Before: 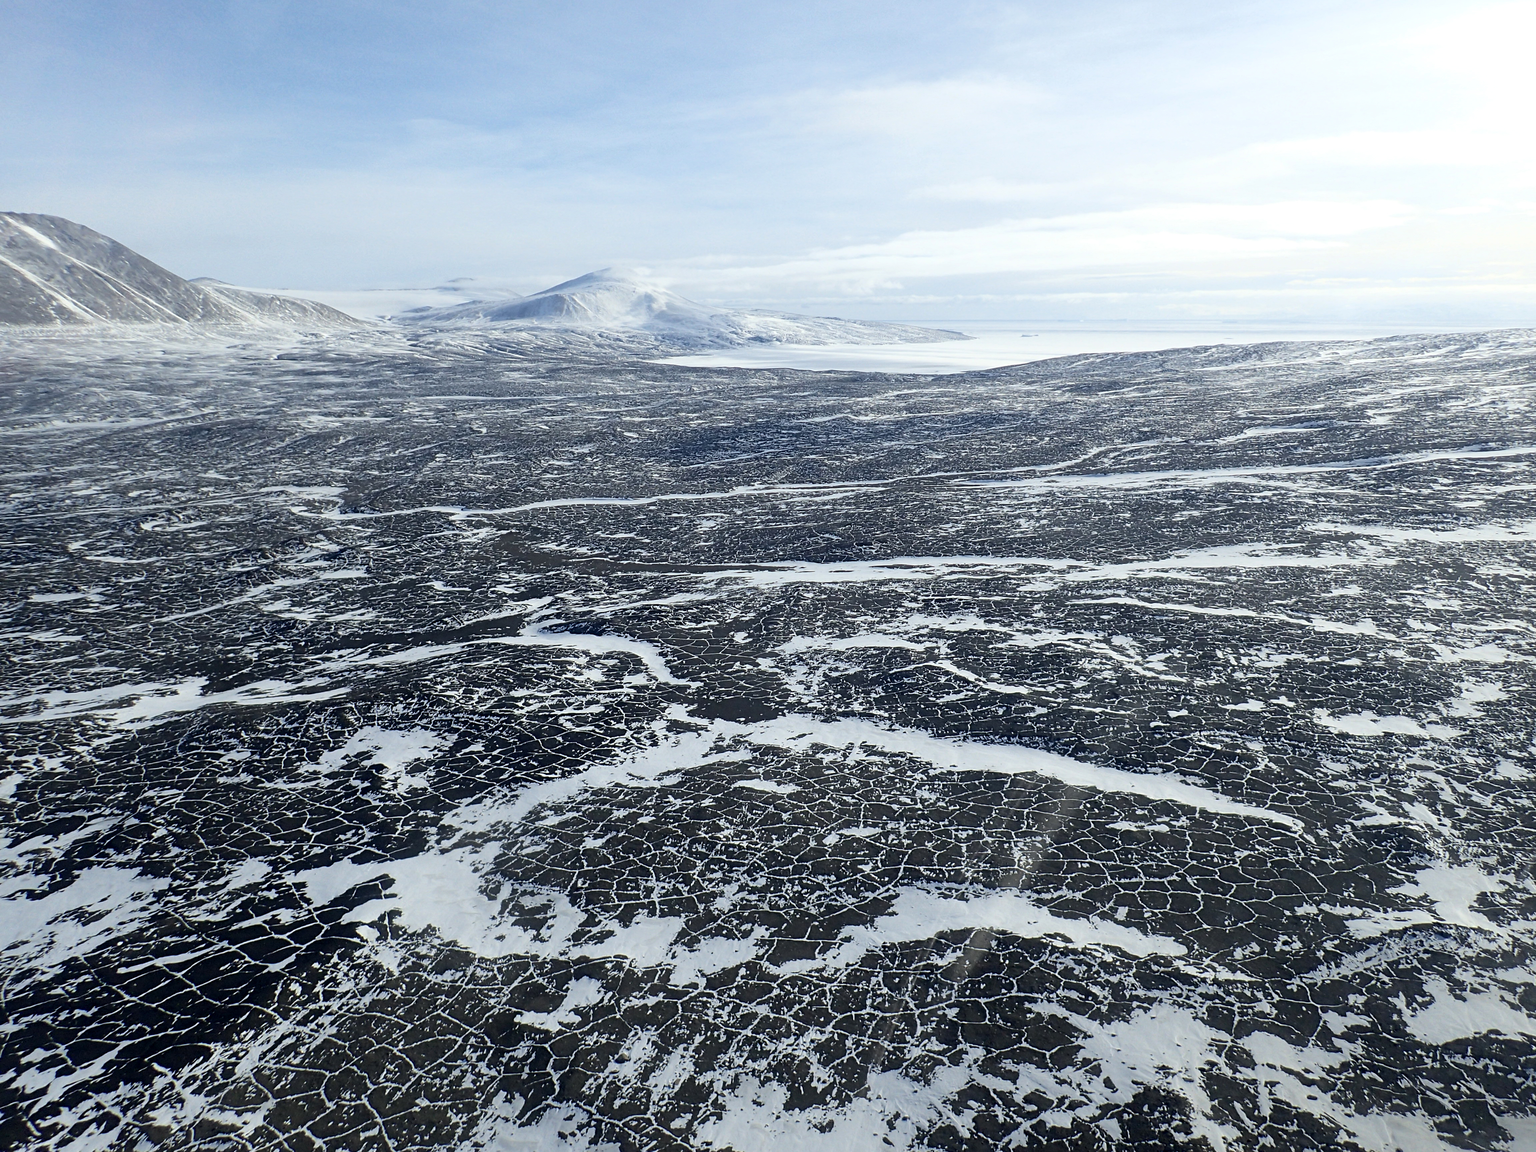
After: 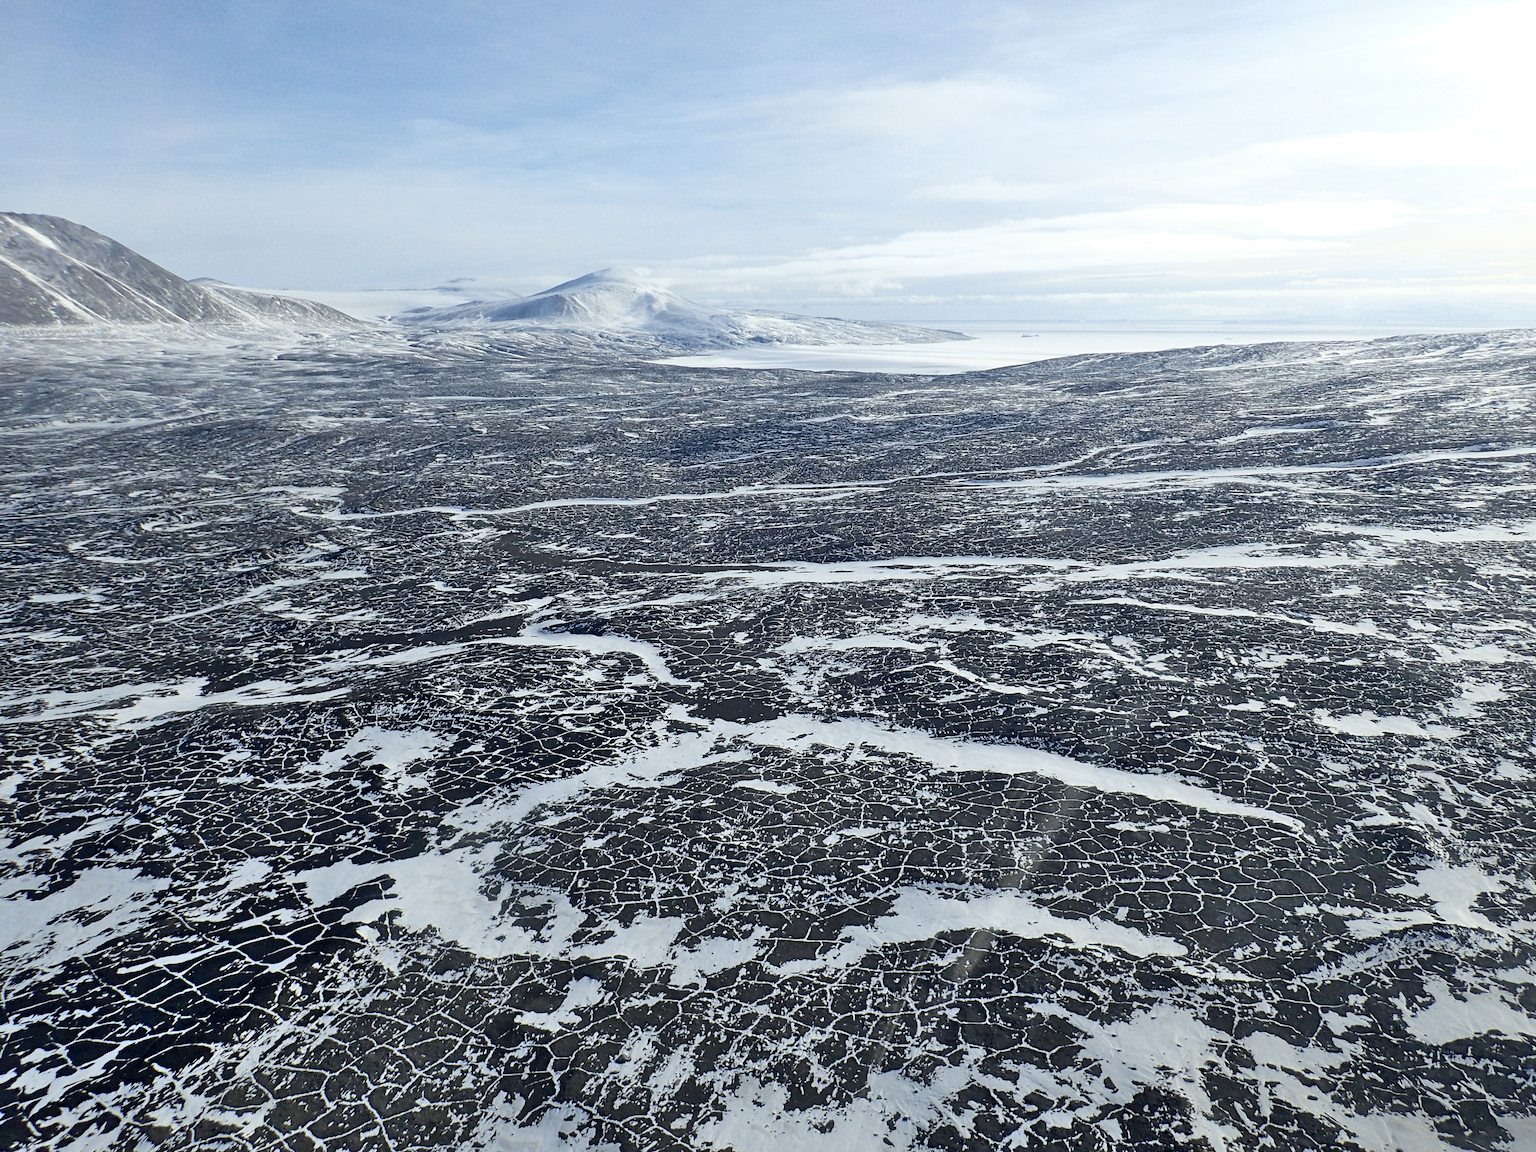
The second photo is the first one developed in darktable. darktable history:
shadows and highlights: shadows 75.59, highlights -25.29, soften with gaussian
